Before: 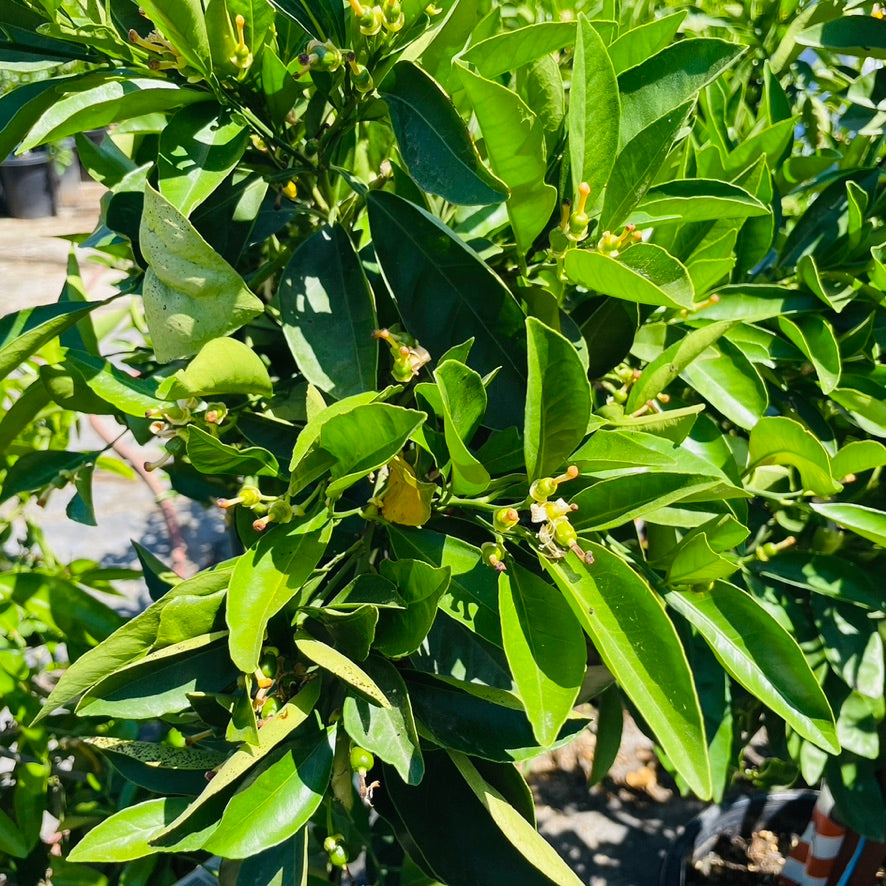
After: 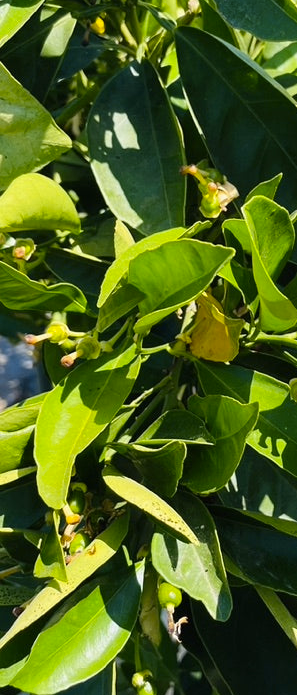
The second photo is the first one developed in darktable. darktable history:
crop and rotate: left 21.77%, top 18.528%, right 44.676%, bottom 2.997%
color contrast: green-magenta contrast 0.8, blue-yellow contrast 1.1, unbound 0
